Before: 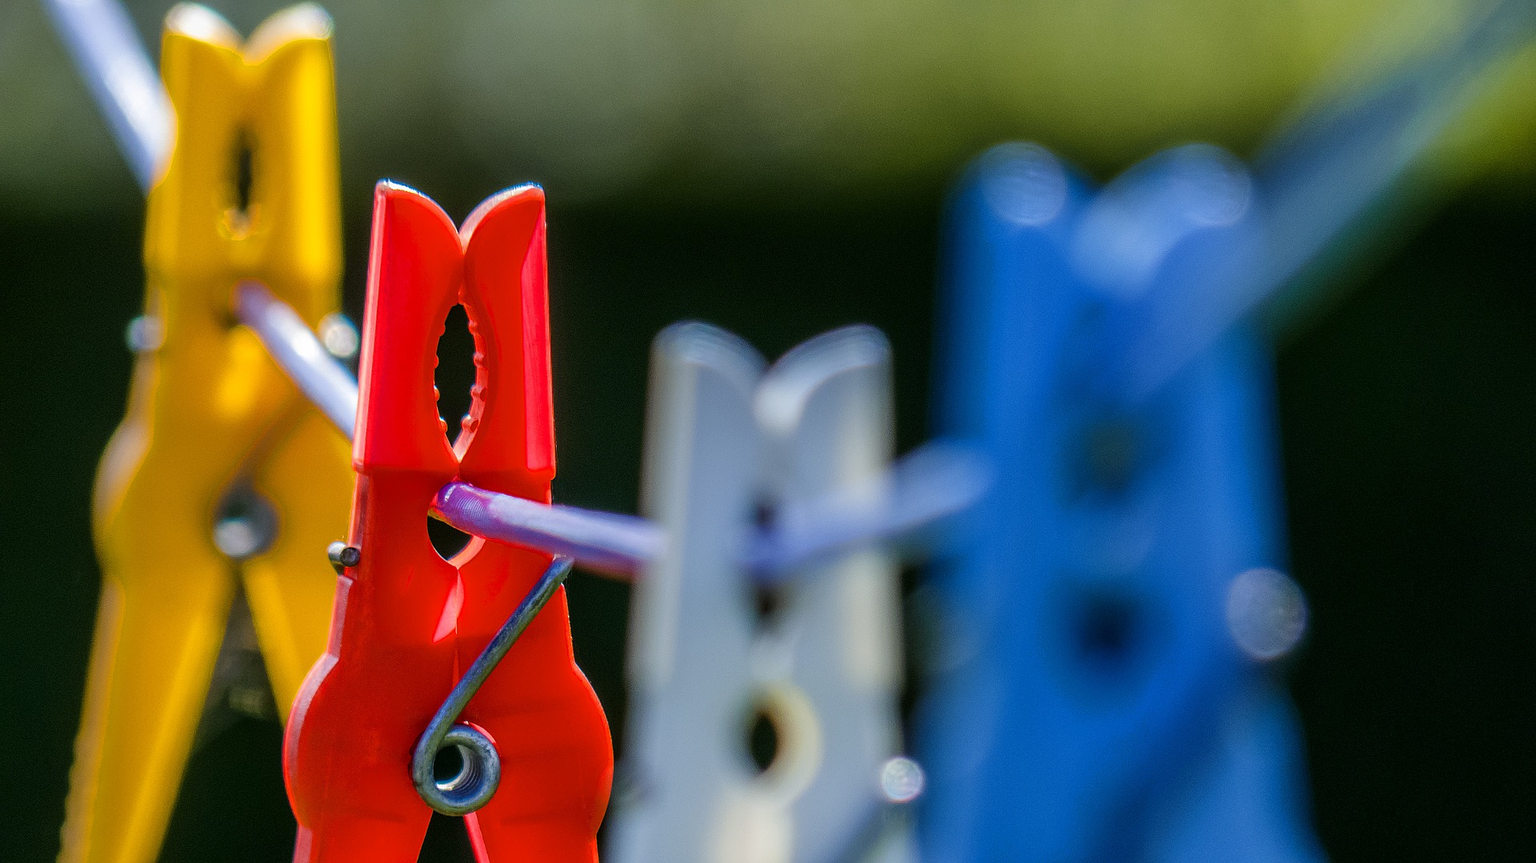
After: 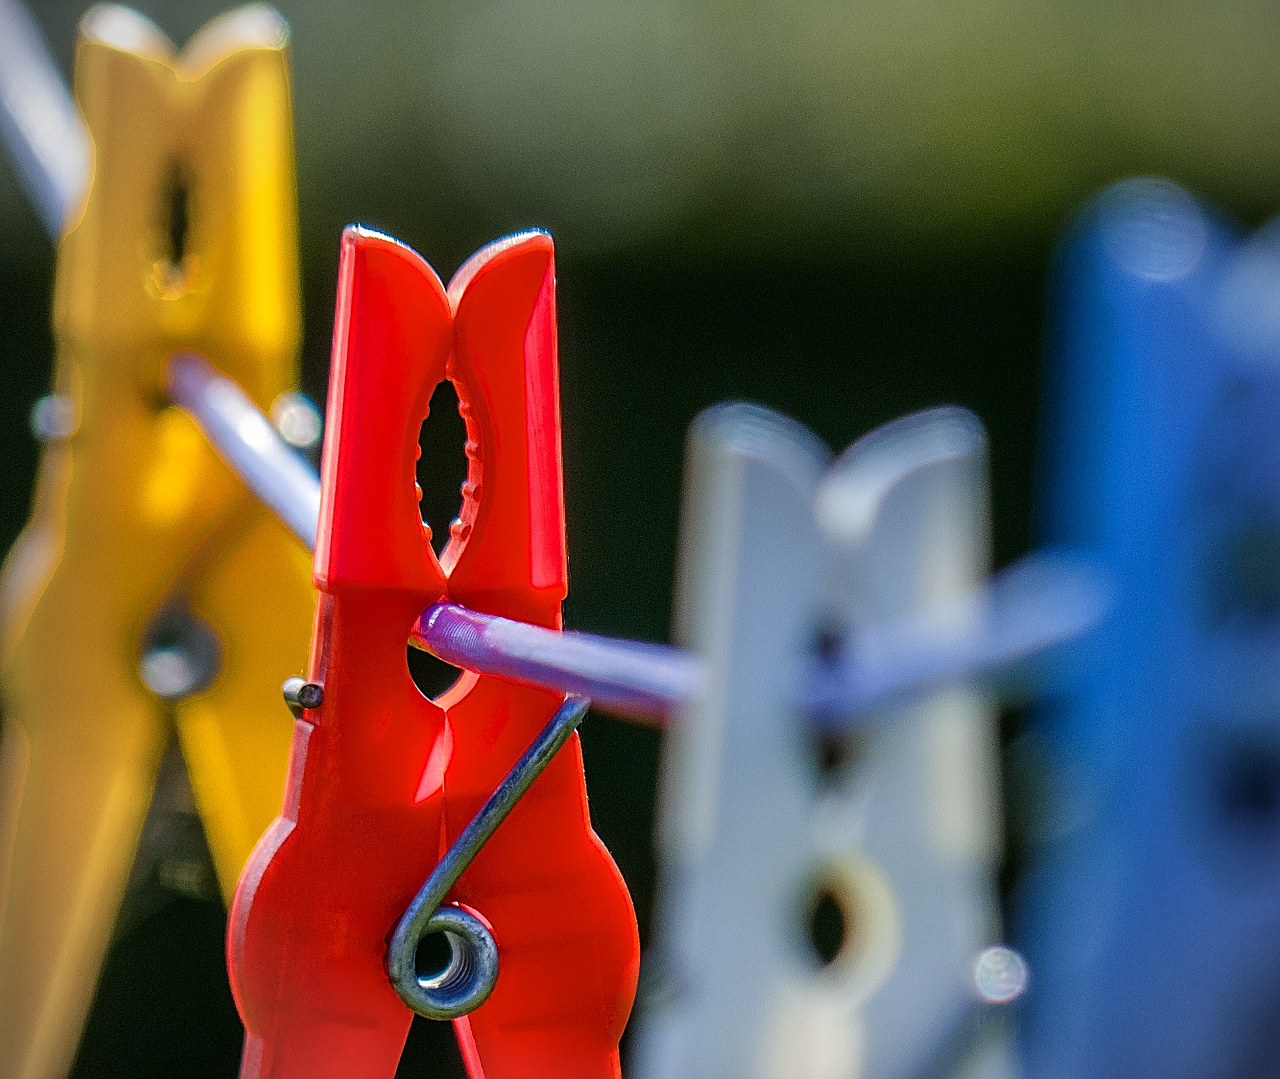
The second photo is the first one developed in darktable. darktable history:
crop and rotate: left 6.617%, right 26.717%
vignetting: fall-off radius 60.92%
sharpen: on, module defaults
